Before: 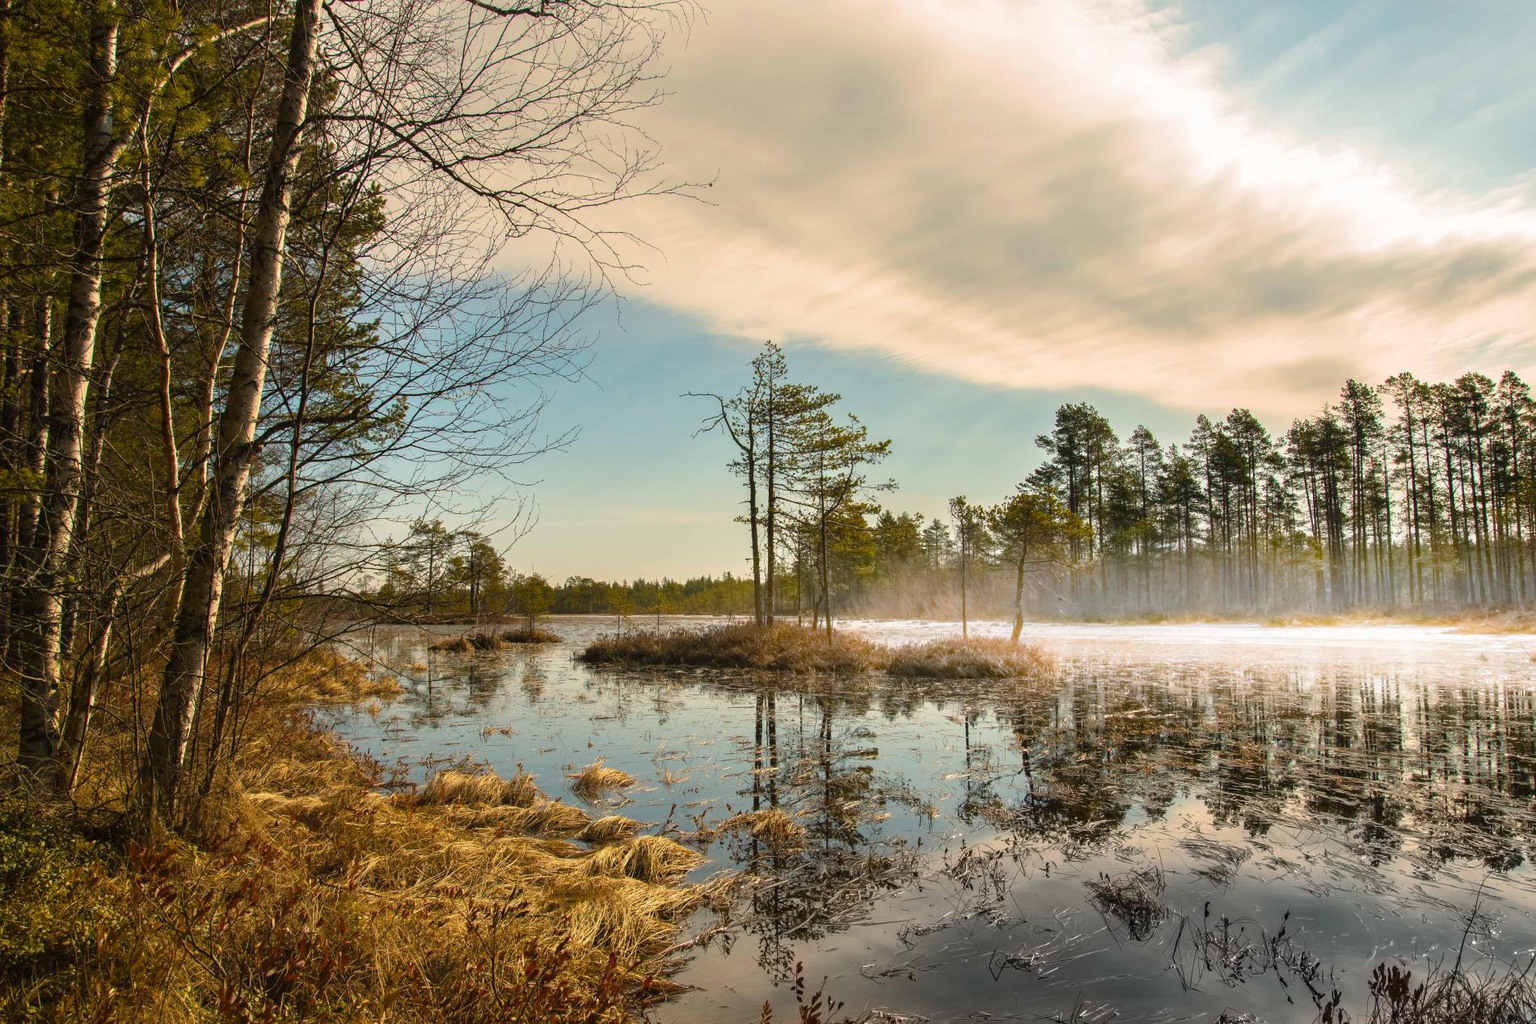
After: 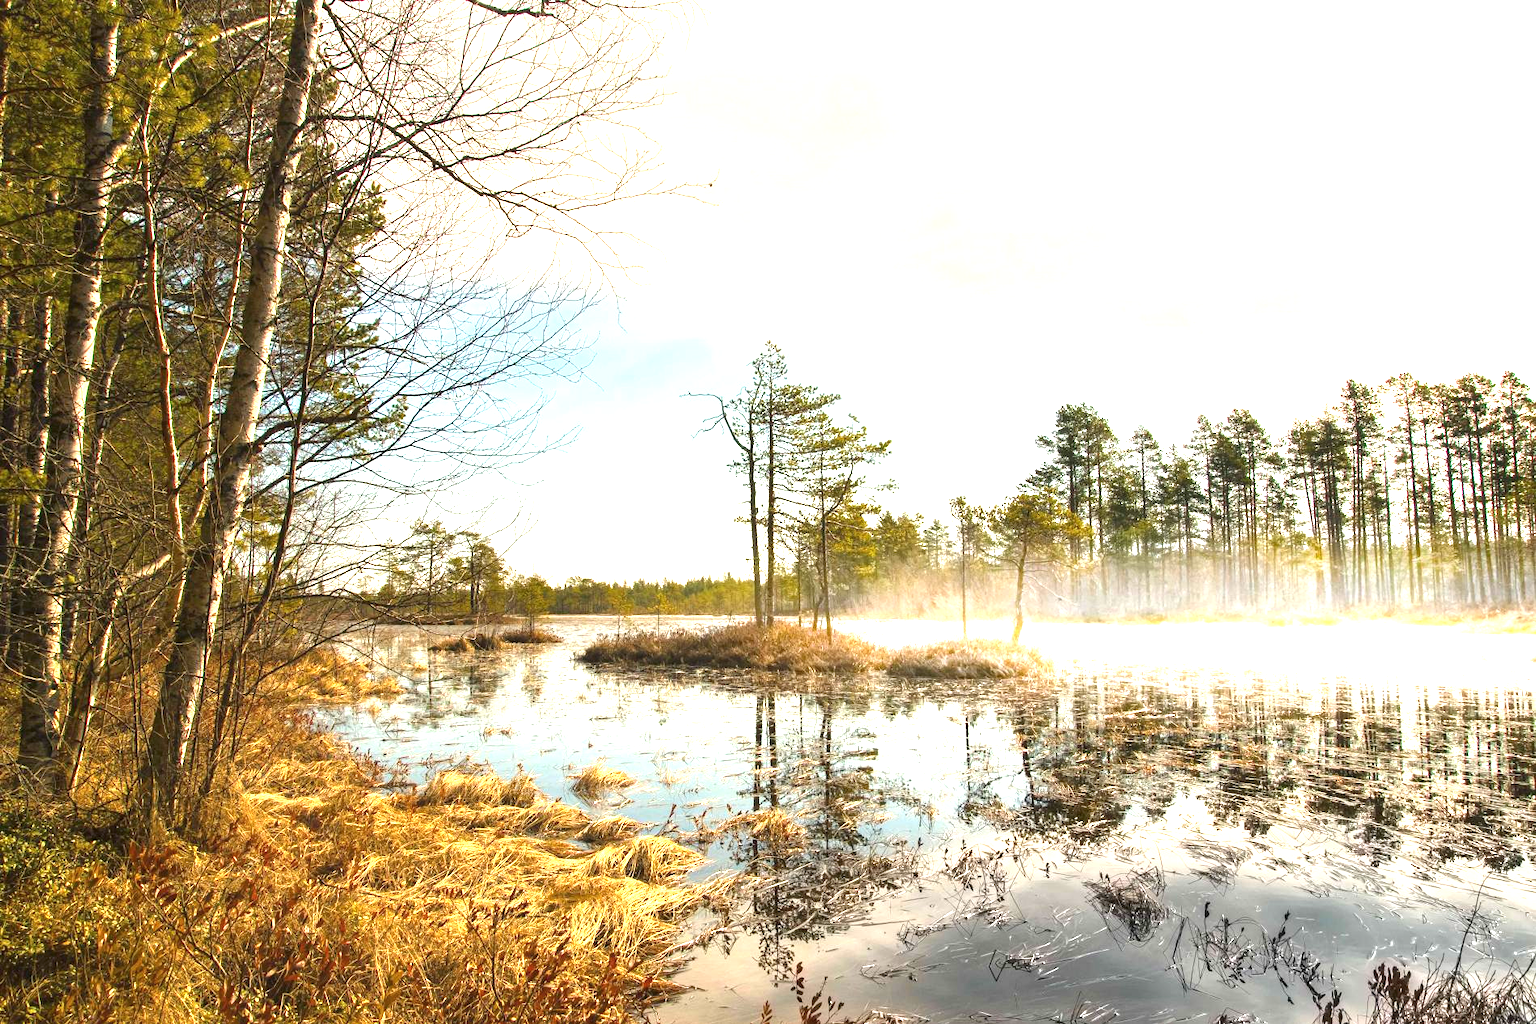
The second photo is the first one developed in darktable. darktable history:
exposure: black level correction 0, exposure 1.625 EV, compensate exposure bias true, compensate highlight preservation false
color balance rgb: linear chroma grading › global chroma -0.67%, saturation formula JzAzBz (2021)
